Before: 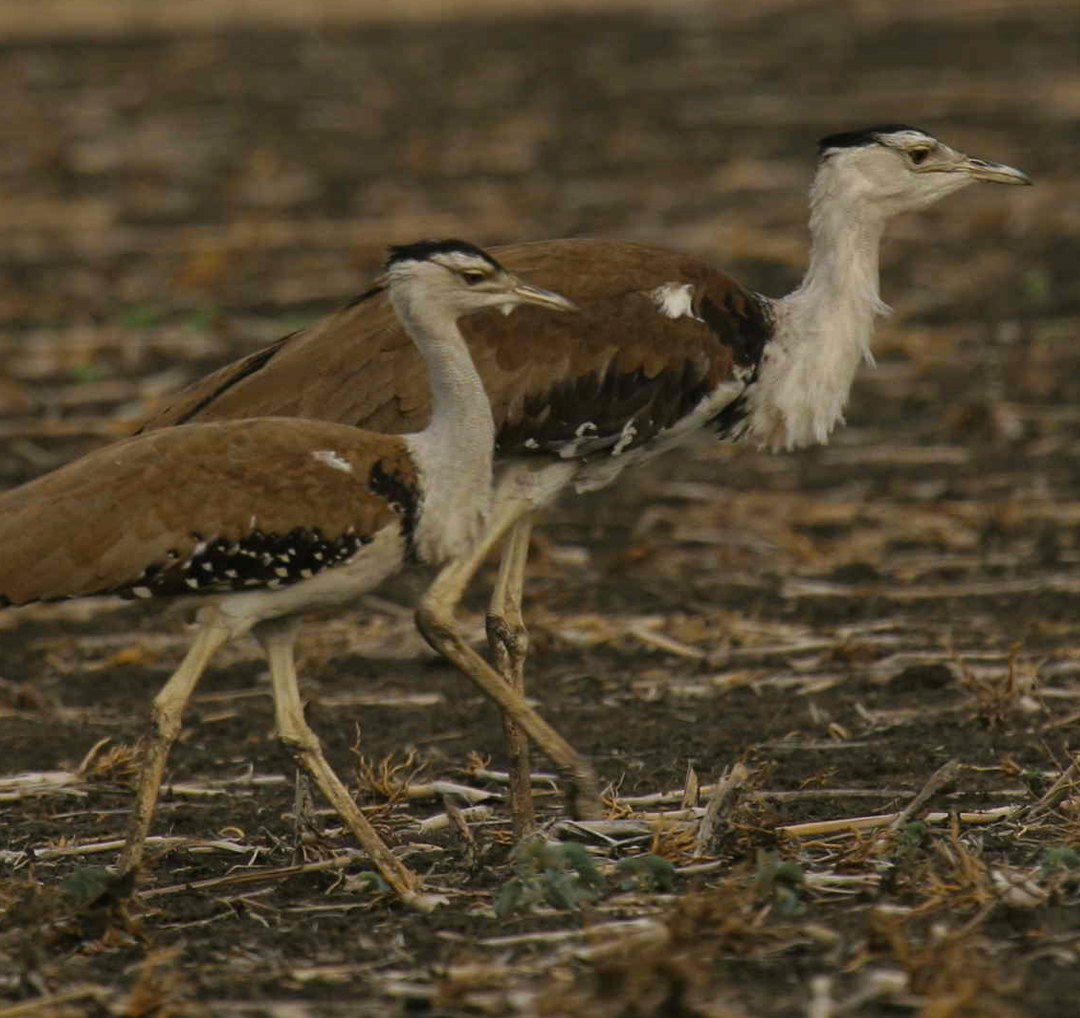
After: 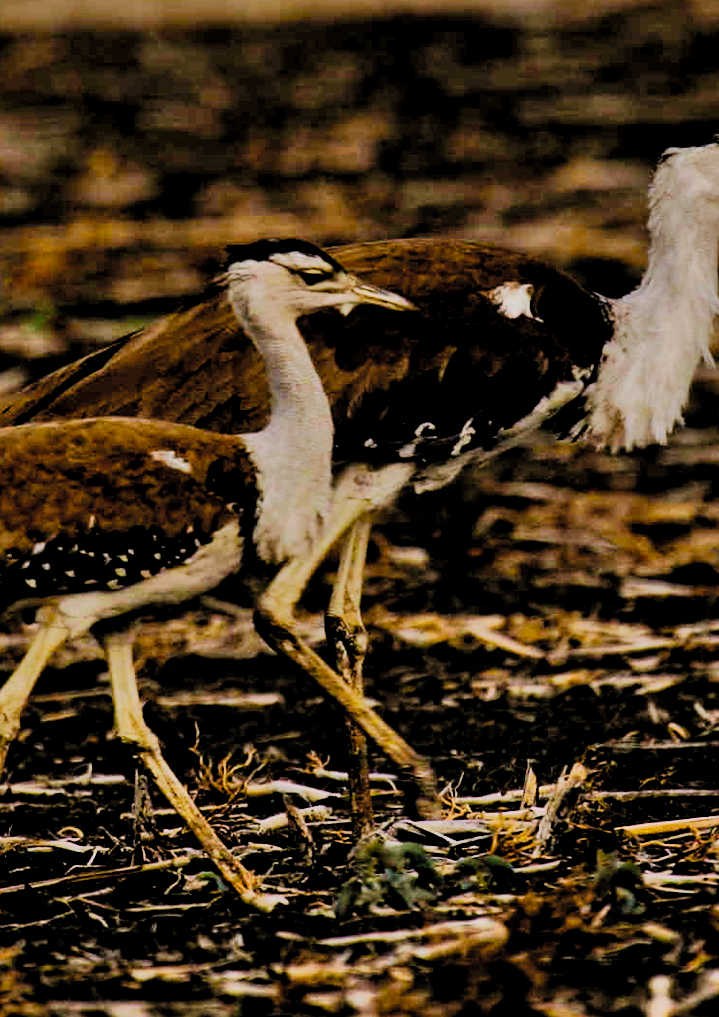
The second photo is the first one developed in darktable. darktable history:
crop and rotate: left 15.055%, right 18.278%
shadows and highlights: low approximation 0.01, soften with gaussian
color balance: lift [0.998, 0.998, 1.001, 1.002], gamma [0.995, 1.025, 0.992, 0.975], gain [0.995, 1.02, 0.997, 0.98]
color calibration: illuminant as shot in camera, x 0.358, y 0.373, temperature 4628.91 K
sharpen: amount 0.2
filmic rgb: black relative exposure -2.85 EV, white relative exposure 4.56 EV, hardness 1.77, contrast 1.25, preserve chrominance no, color science v5 (2021)
local contrast: highlights 100%, shadows 100%, detail 120%, midtone range 0.2
